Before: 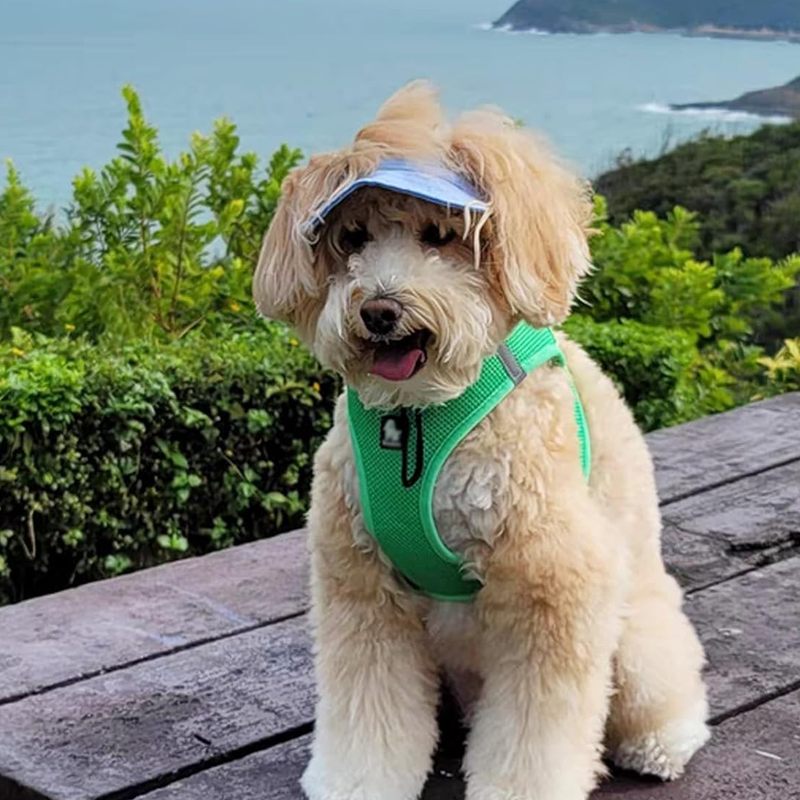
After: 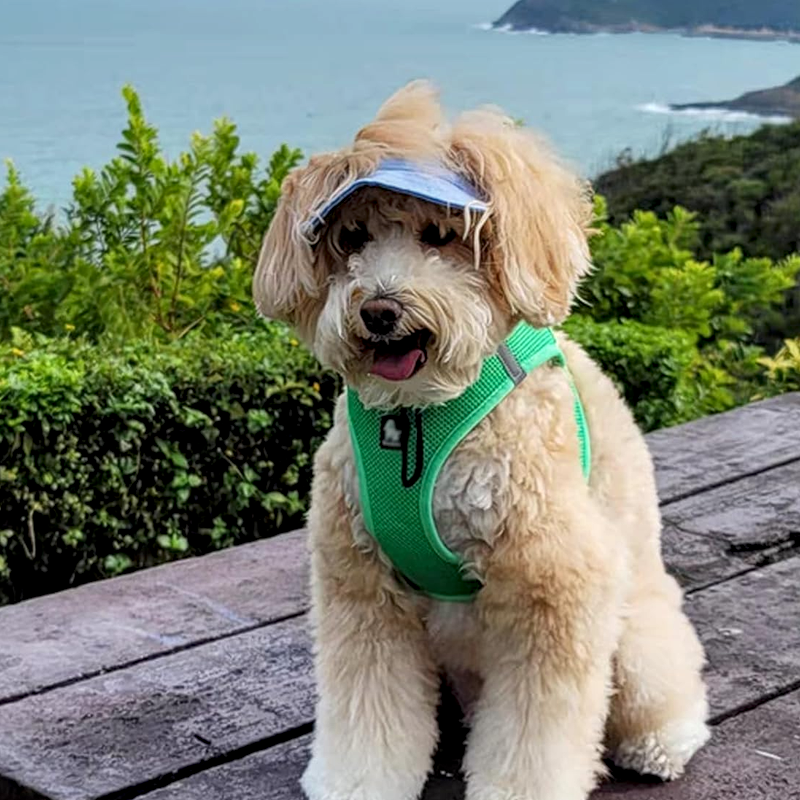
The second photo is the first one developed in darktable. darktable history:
tone equalizer: on, module defaults
local contrast: shadows 94%
